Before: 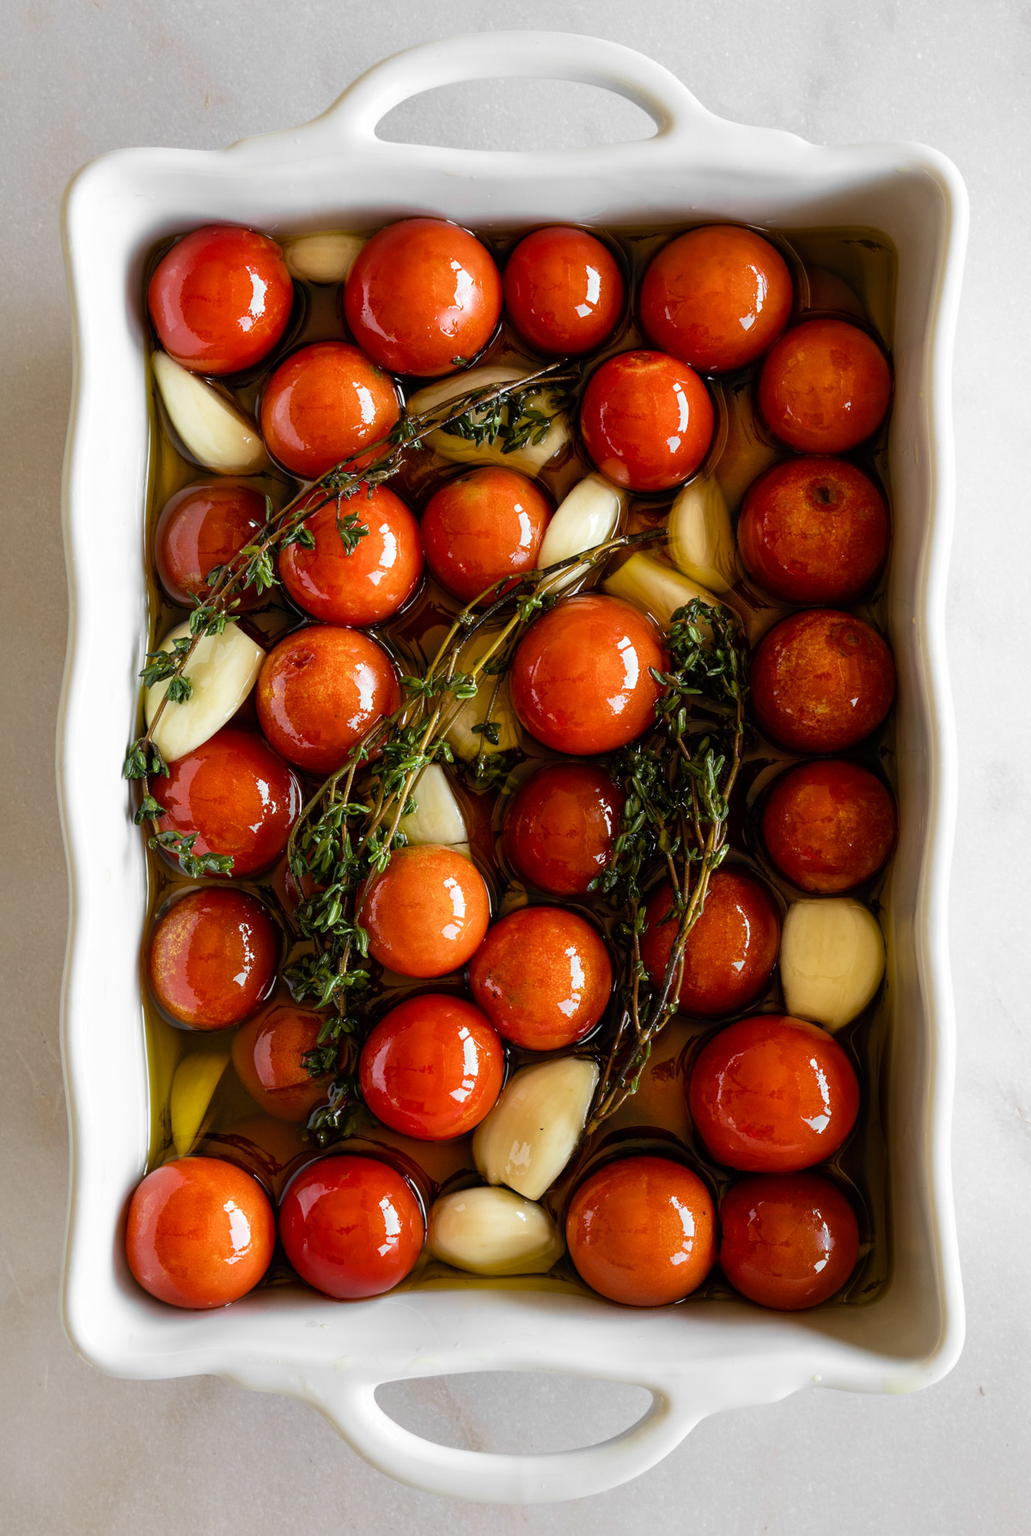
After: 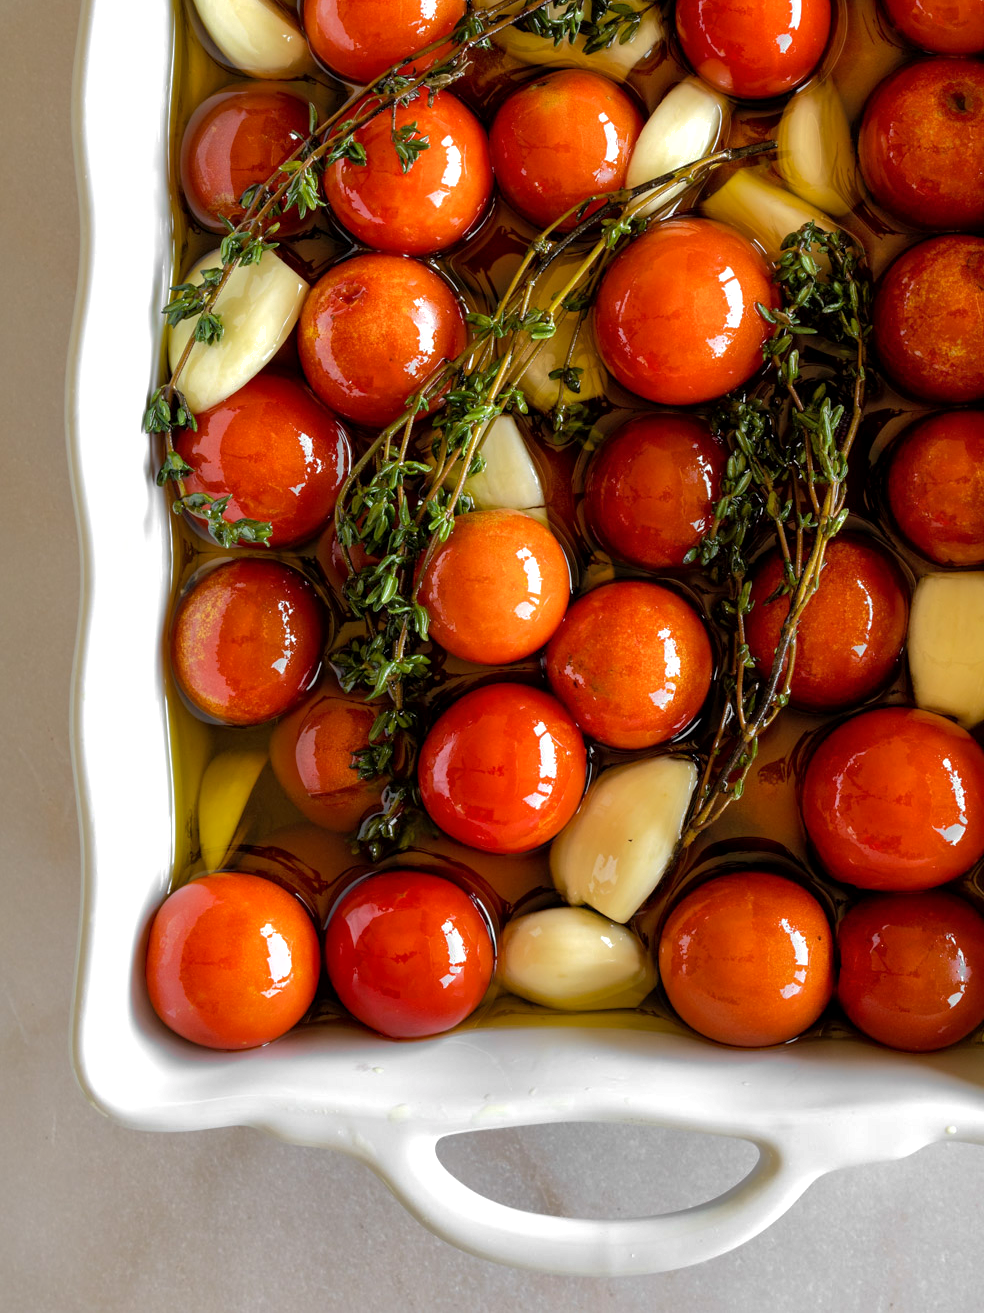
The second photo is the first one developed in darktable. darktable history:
exposure: black level correction 0.001, exposure 0.3 EV, compensate highlight preservation false
shadows and highlights: shadows 40, highlights -60
crop: top 26.531%, right 17.959%
